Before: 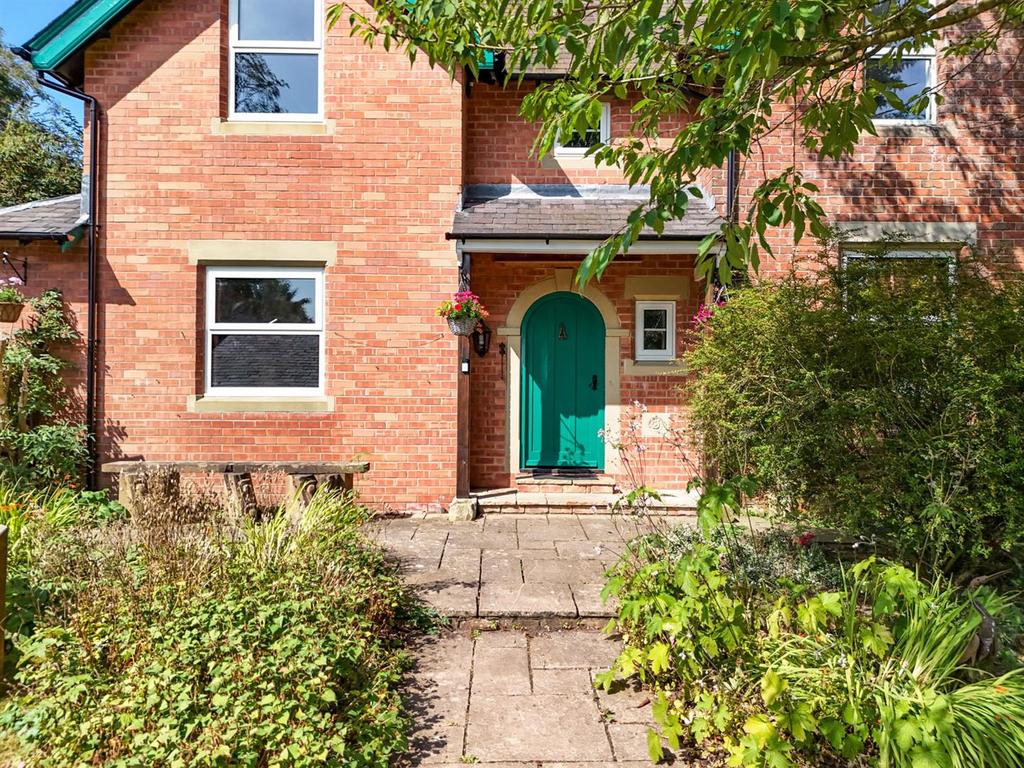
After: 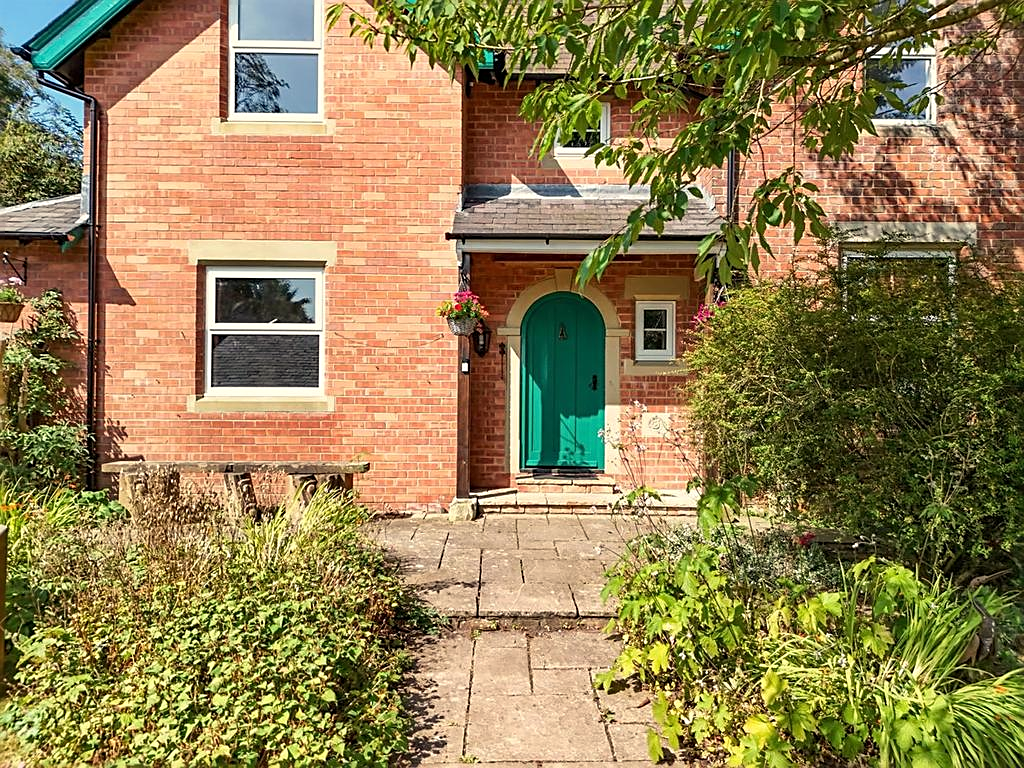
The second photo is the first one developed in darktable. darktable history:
white balance: red 1.029, blue 0.92
sharpen: on, module defaults
